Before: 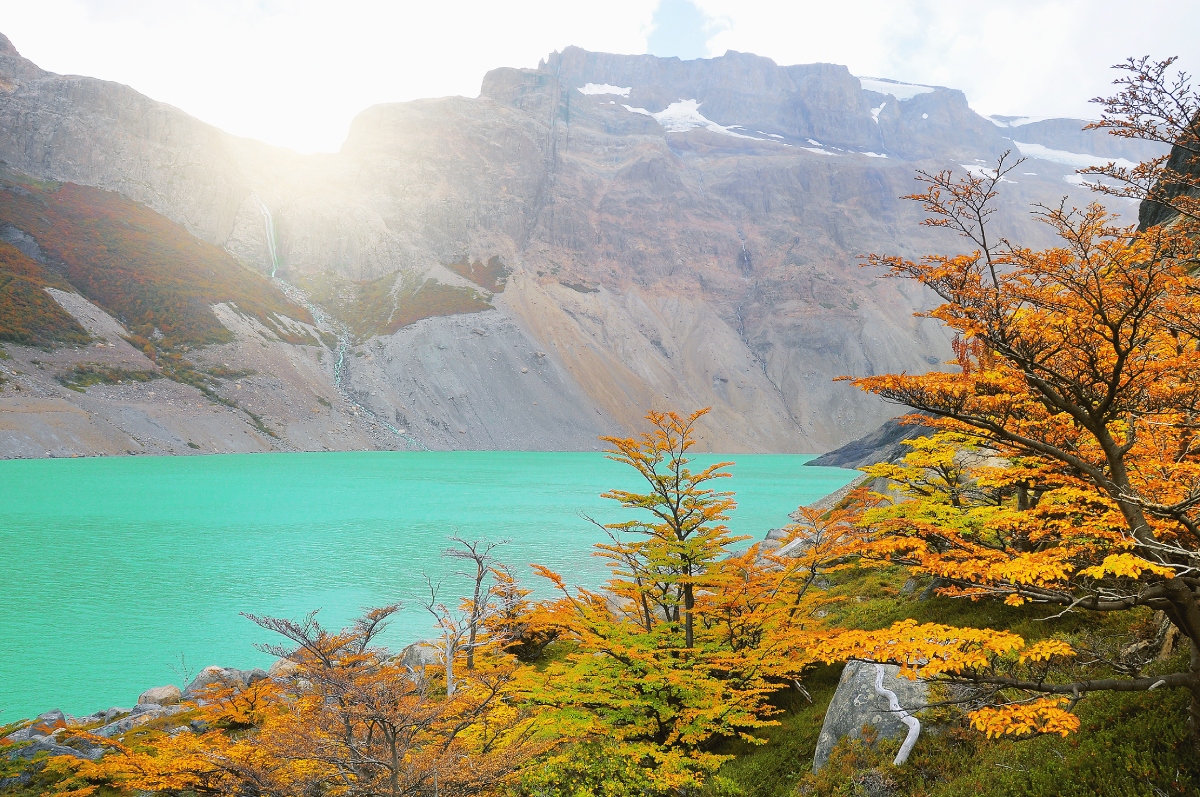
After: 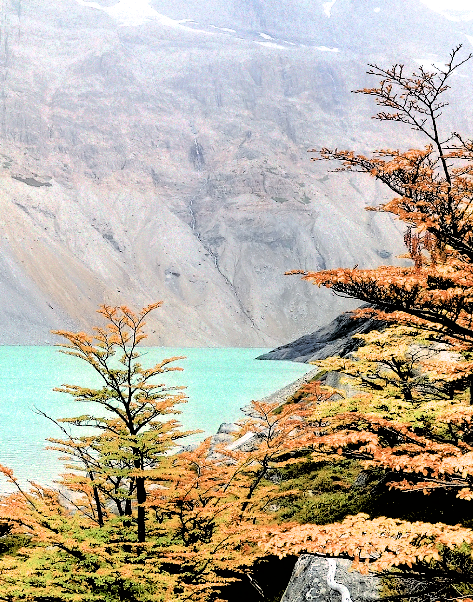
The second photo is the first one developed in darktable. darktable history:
crop: left 45.721%, top 13.393%, right 14.118%, bottom 10.01%
filmic rgb: black relative exposure -1 EV, white relative exposure 2.05 EV, hardness 1.52, contrast 2.25, enable highlight reconstruction true
